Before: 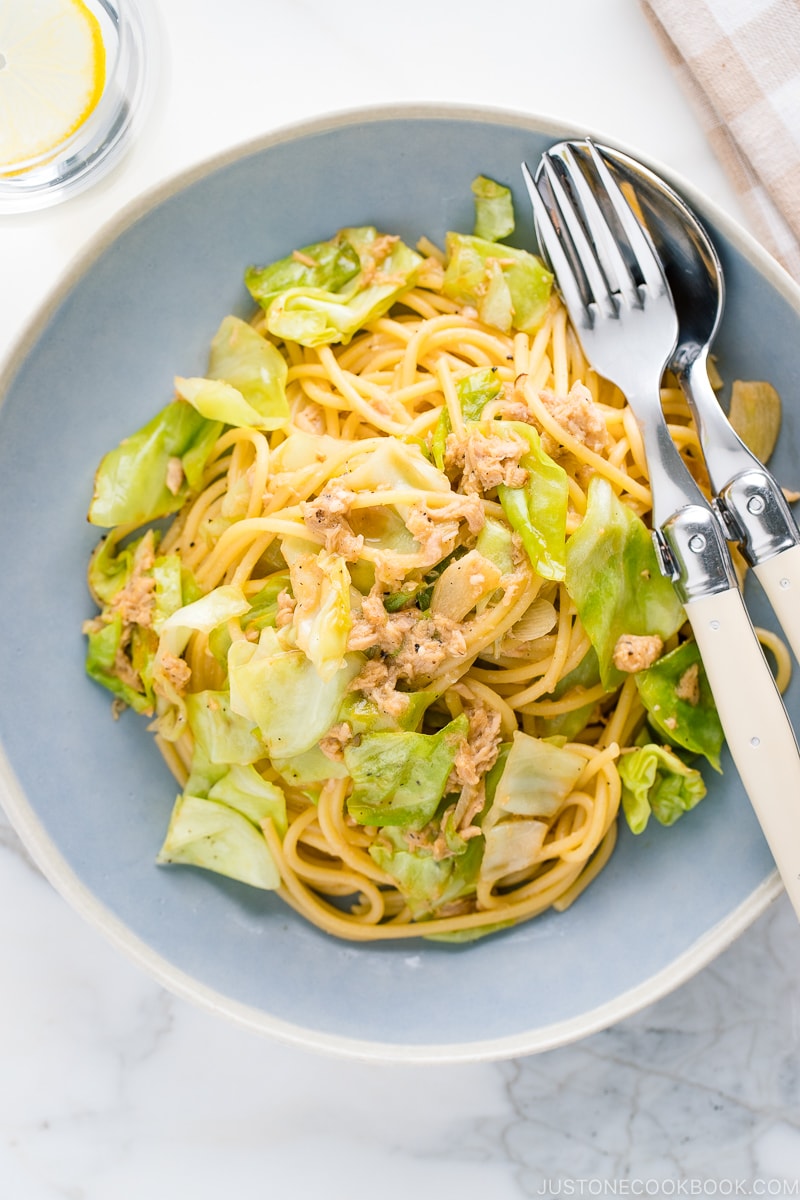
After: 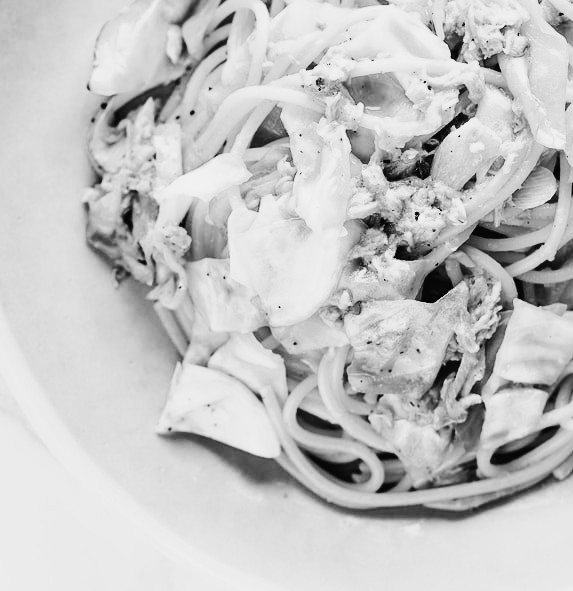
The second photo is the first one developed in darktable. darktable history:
velvia: strength 17.44%
crop: top 36.026%, right 28.274%, bottom 14.655%
tone curve: curves: ch0 [(0.003, 0.023) (0.071, 0.052) (0.249, 0.201) (0.466, 0.557) (0.625, 0.761) (0.783, 0.9) (0.994, 0.968)]; ch1 [(0, 0) (0.262, 0.227) (0.417, 0.386) (0.469, 0.467) (0.502, 0.498) (0.531, 0.521) (0.576, 0.586) (0.612, 0.634) (0.634, 0.68) (0.686, 0.728) (0.994, 0.987)]; ch2 [(0, 0) (0.262, 0.188) (0.385, 0.353) (0.427, 0.424) (0.495, 0.493) (0.518, 0.544) (0.55, 0.579) (0.595, 0.621) (0.644, 0.748) (1, 1)]
contrast brightness saturation: saturation -0.069
color balance rgb: shadows lift › hue 85.19°, highlights gain › chroma 1.101%, highlights gain › hue 60.21°, perceptual saturation grading › global saturation 30.618%, global vibrance 9.606%, contrast 15.476%, saturation formula JzAzBz (2021)
filmic rgb: black relative exposure -5 EV, white relative exposure 3.52 EV, threshold 3.05 EV, hardness 3.18, contrast 1.399, highlights saturation mix -49.49%, add noise in highlights 0.001, color science v3 (2019), use custom middle-gray values true, contrast in highlights soft, enable highlight reconstruction true
shadows and highlights: shadows -88.5, highlights -36.2, soften with gaussian
